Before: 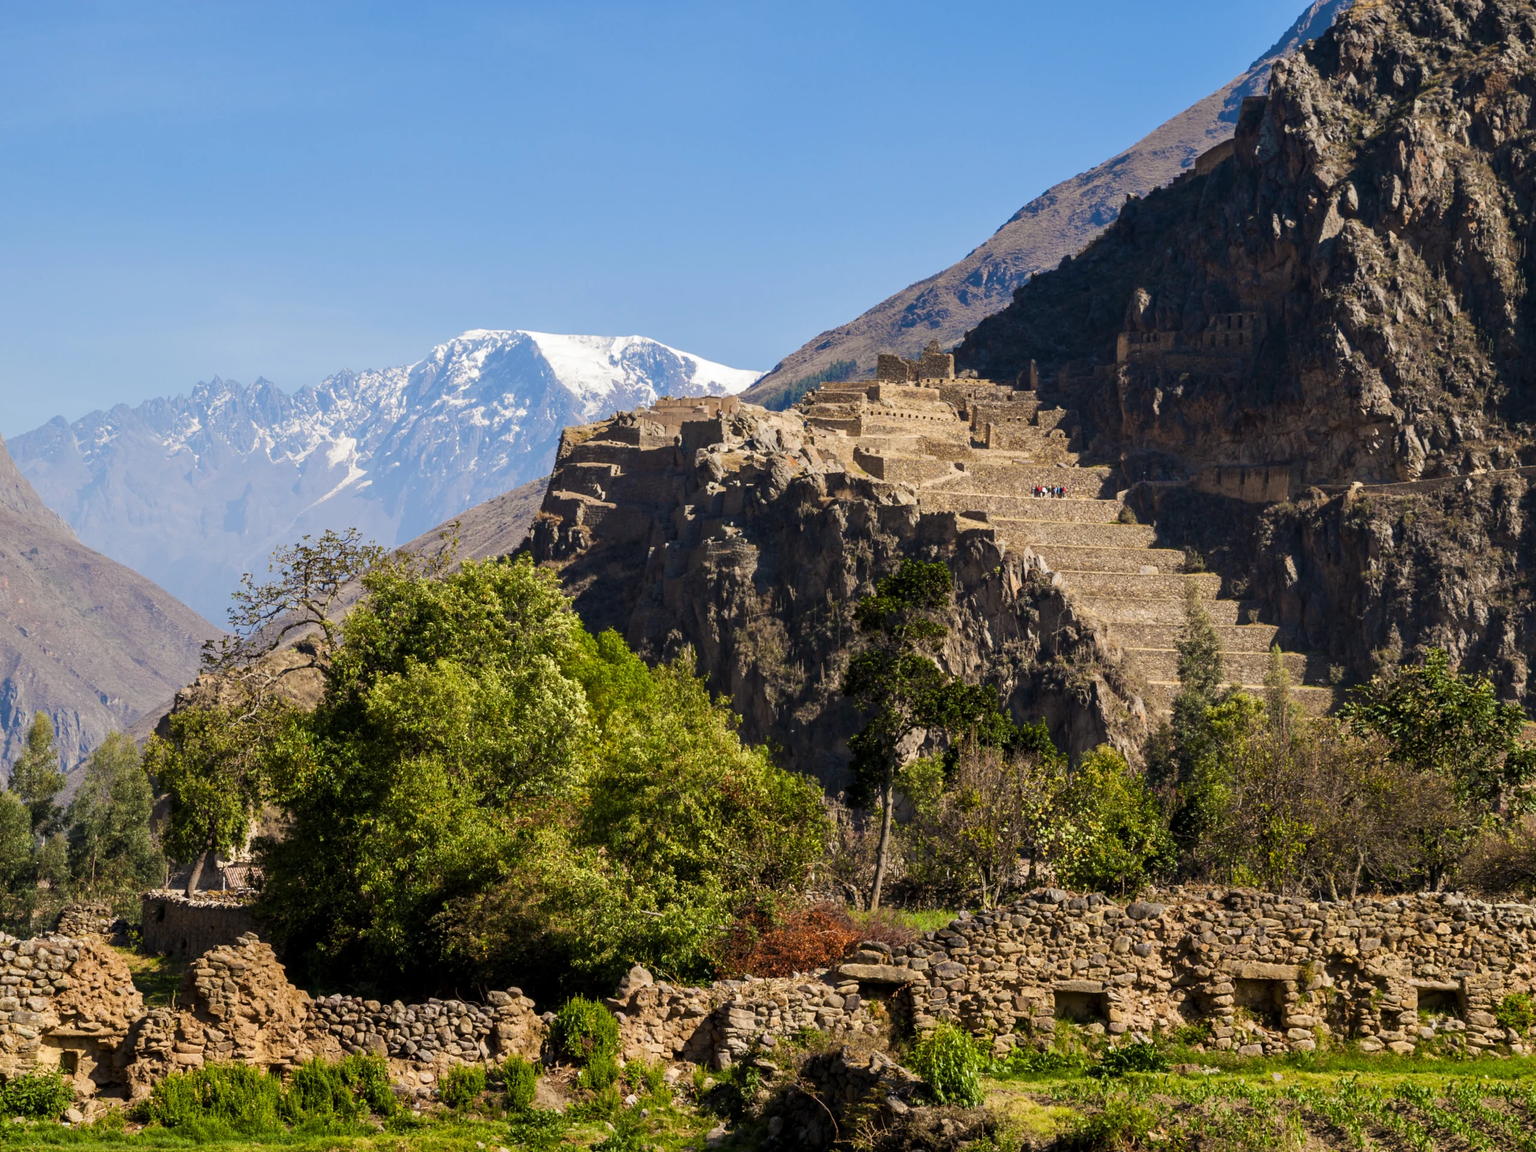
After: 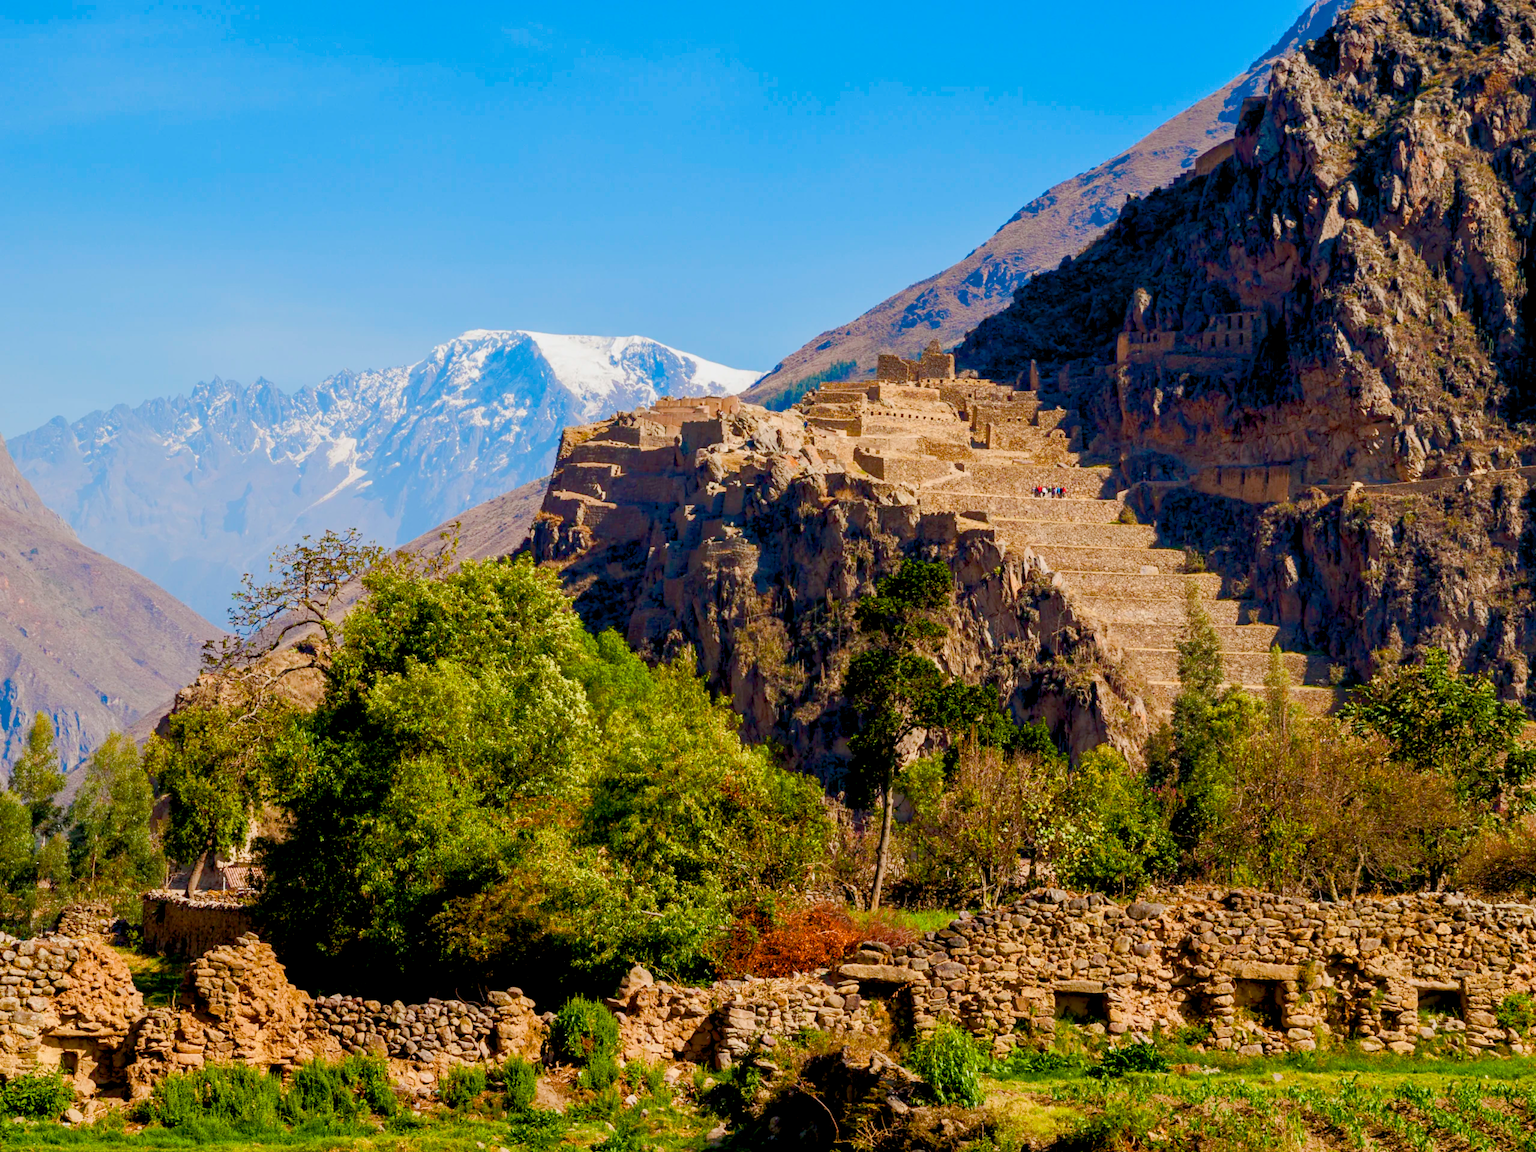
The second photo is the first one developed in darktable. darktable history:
color balance rgb: global offset › luminance -0.5%, perceptual saturation grading › highlights -17.77%, perceptual saturation grading › mid-tones 33.1%, perceptual saturation grading › shadows 50.52%, perceptual brilliance grading › highlights 10.8%, perceptual brilliance grading › shadows -10.8%, global vibrance 24.22%, contrast -25%
levels: levels [0, 0.478, 1]
